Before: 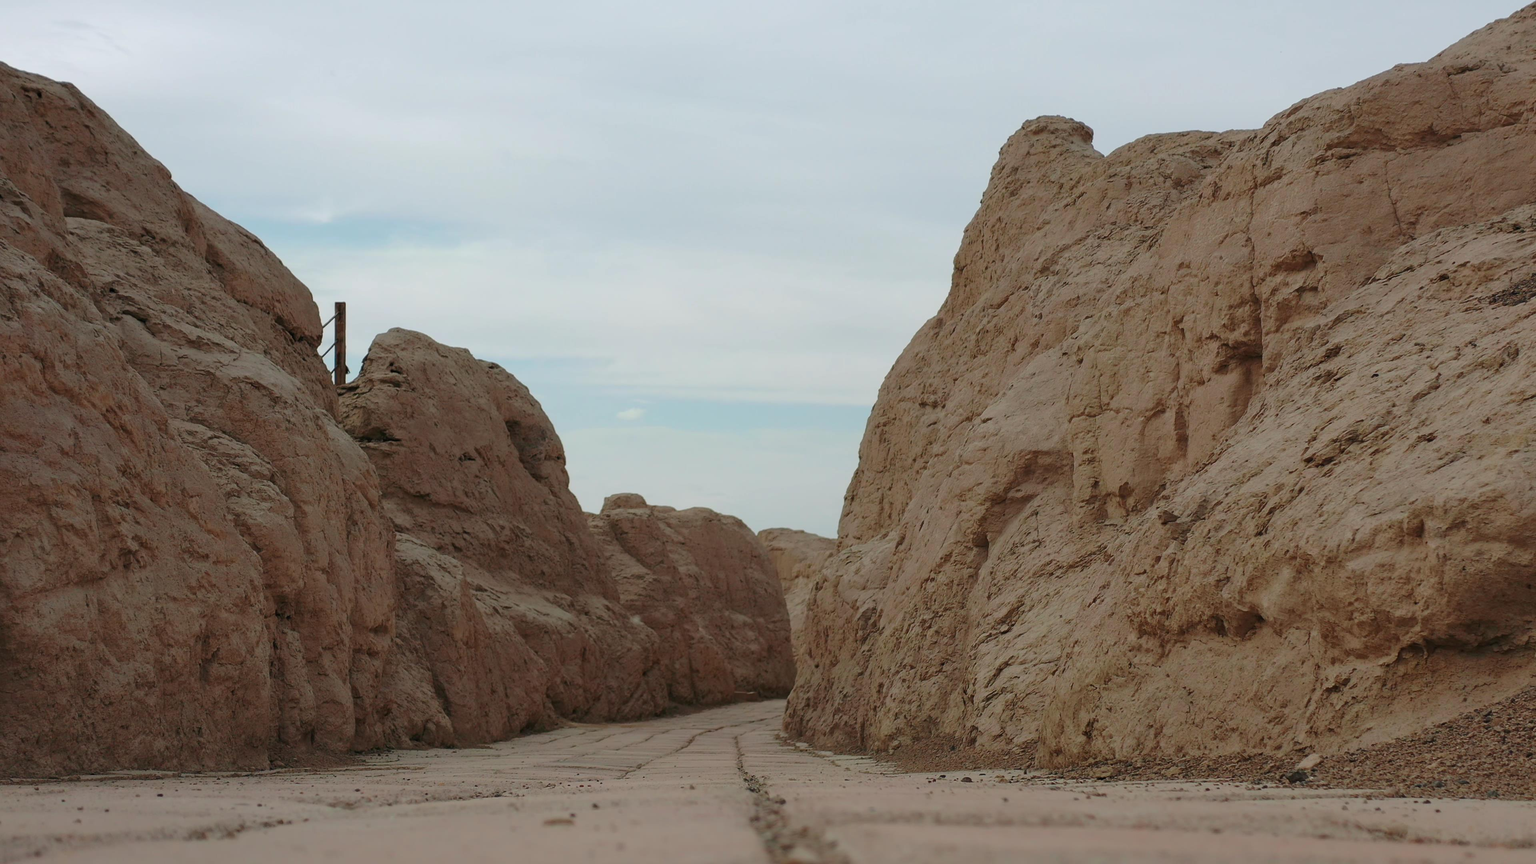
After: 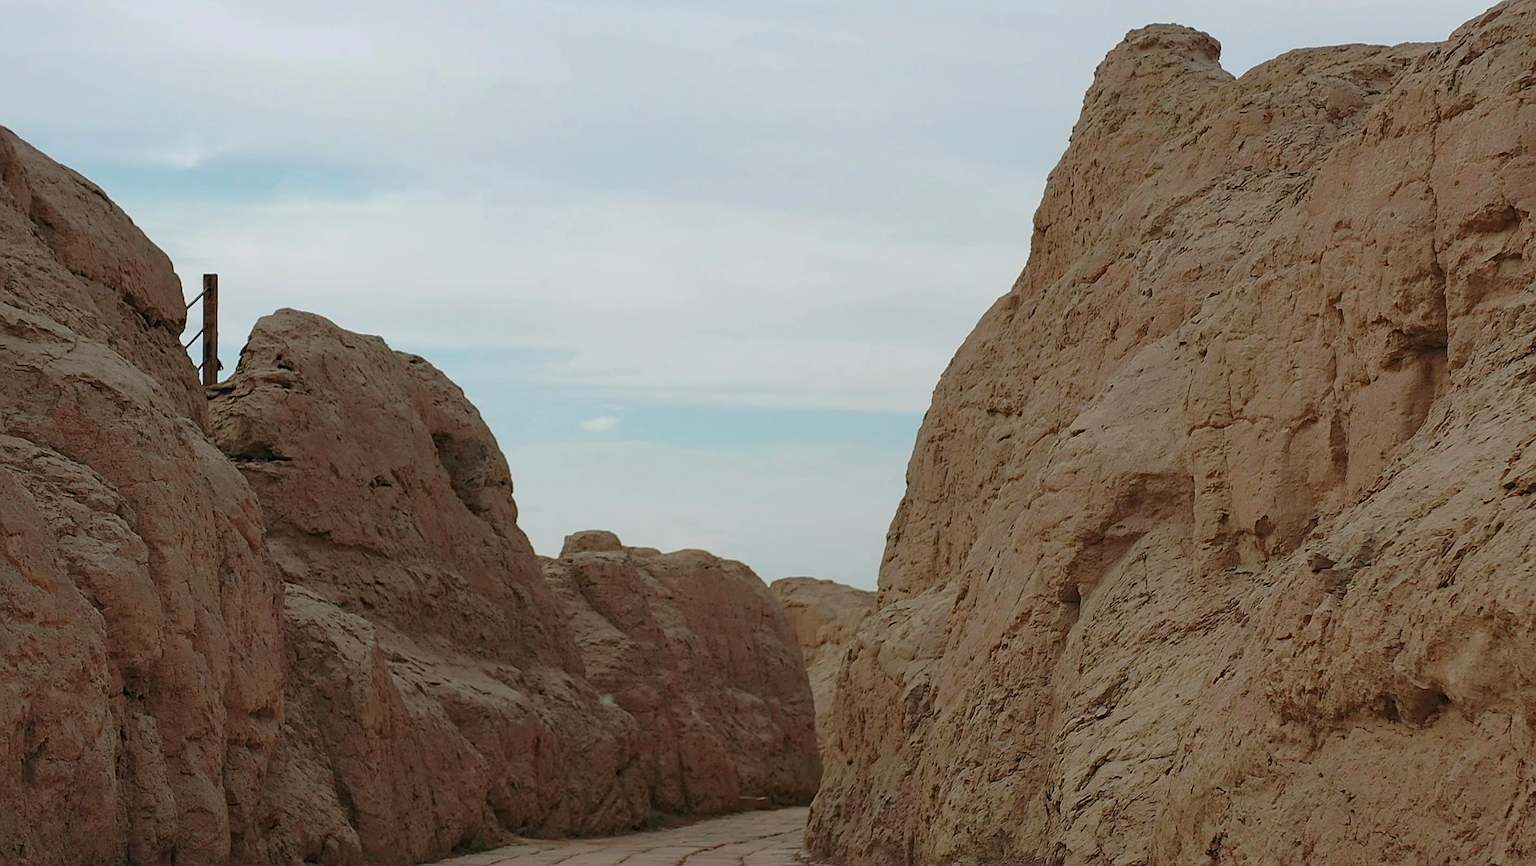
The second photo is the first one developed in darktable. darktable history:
sharpen: on, module defaults
crop and rotate: left 11.954%, top 11.373%, right 13.514%, bottom 13.896%
haze removal: compatibility mode true, adaptive false
